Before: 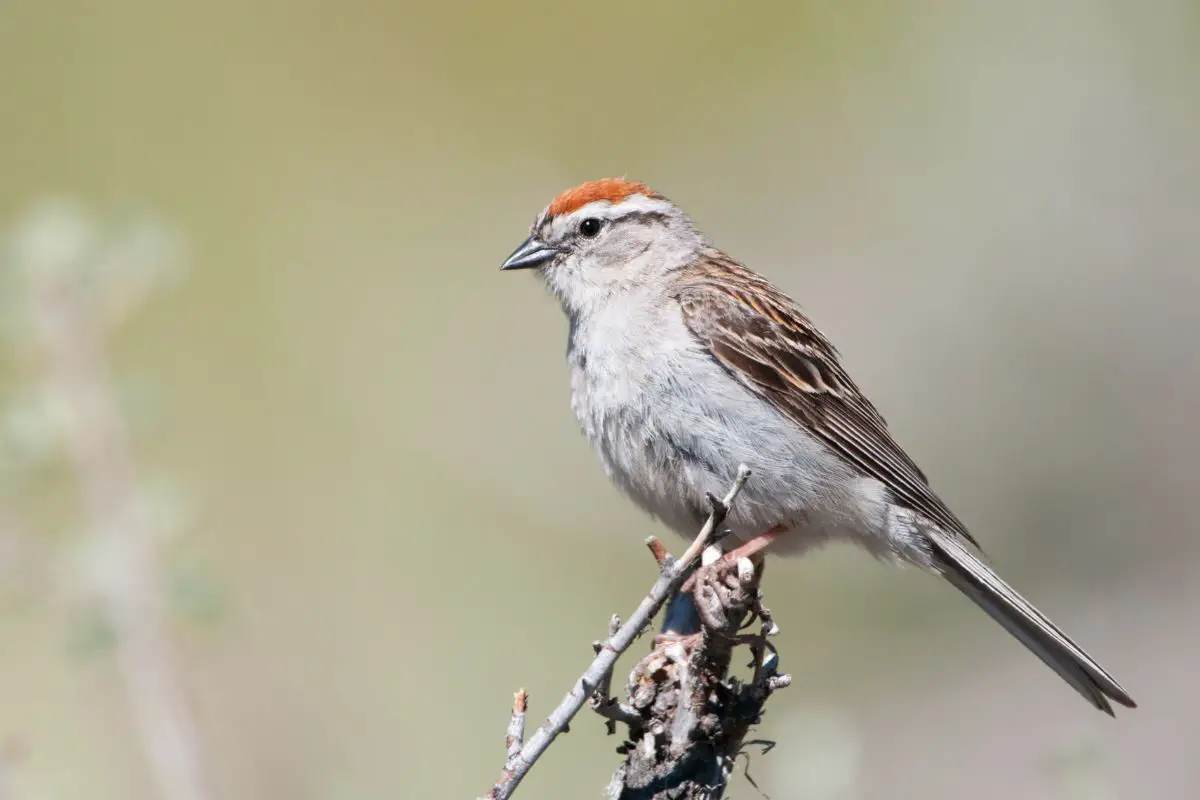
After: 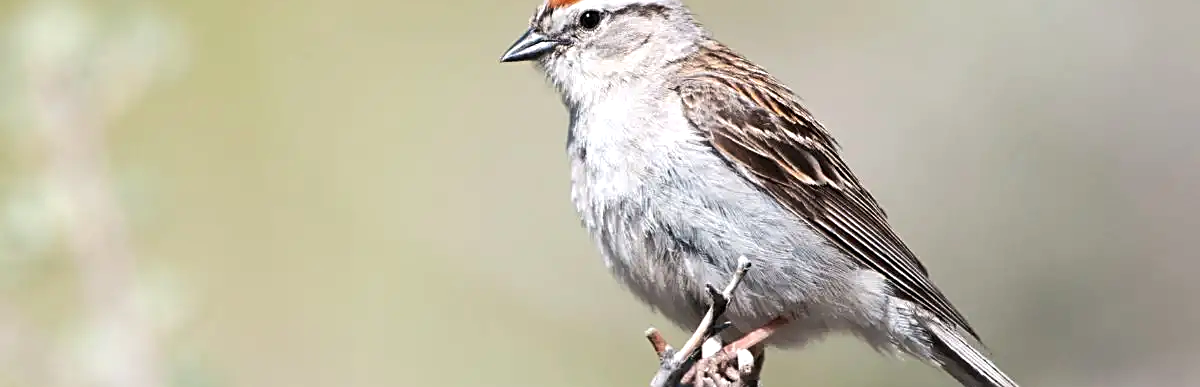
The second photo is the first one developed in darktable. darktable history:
crop and rotate: top 26.056%, bottom 25.543%
sharpen: on, module defaults
tone equalizer: -8 EV -0.417 EV, -7 EV -0.389 EV, -6 EV -0.333 EV, -5 EV -0.222 EV, -3 EV 0.222 EV, -2 EV 0.333 EV, -1 EV 0.389 EV, +0 EV 0.417 EV, edges refinement/feathering 500, mask exposure compensation -1.57 EV, preserve details no
